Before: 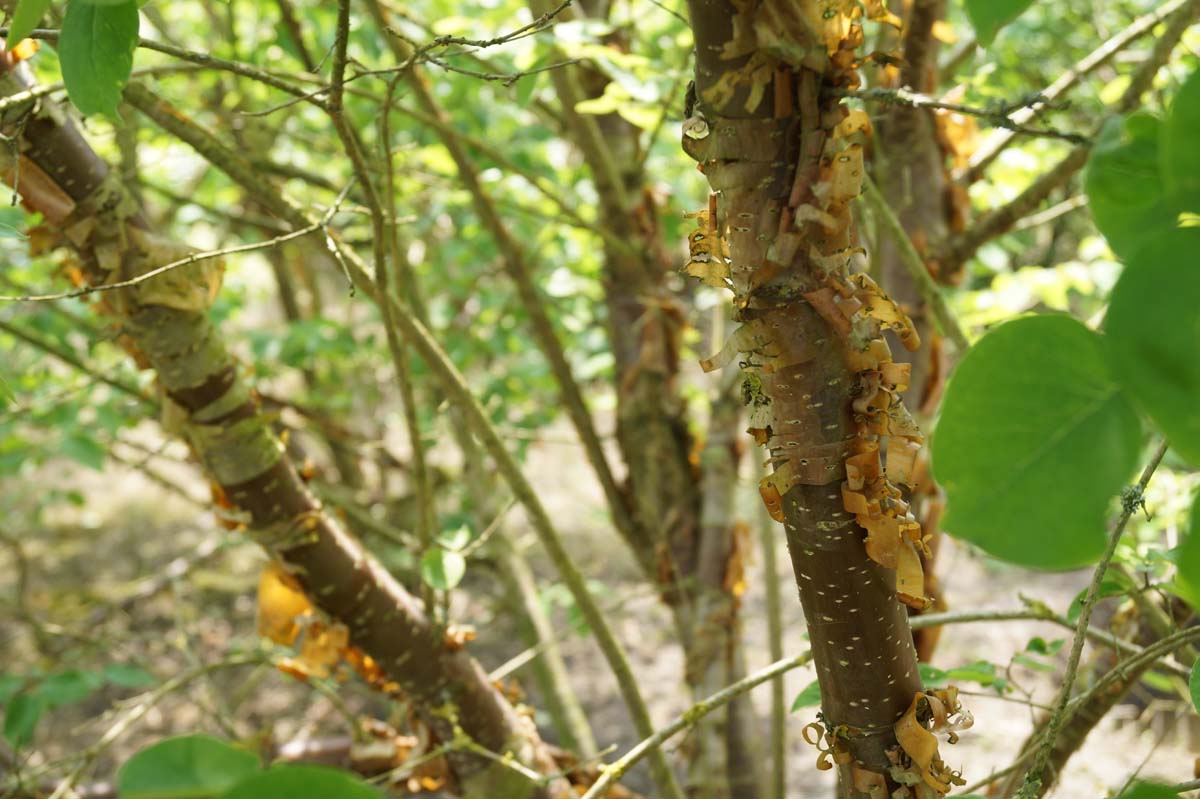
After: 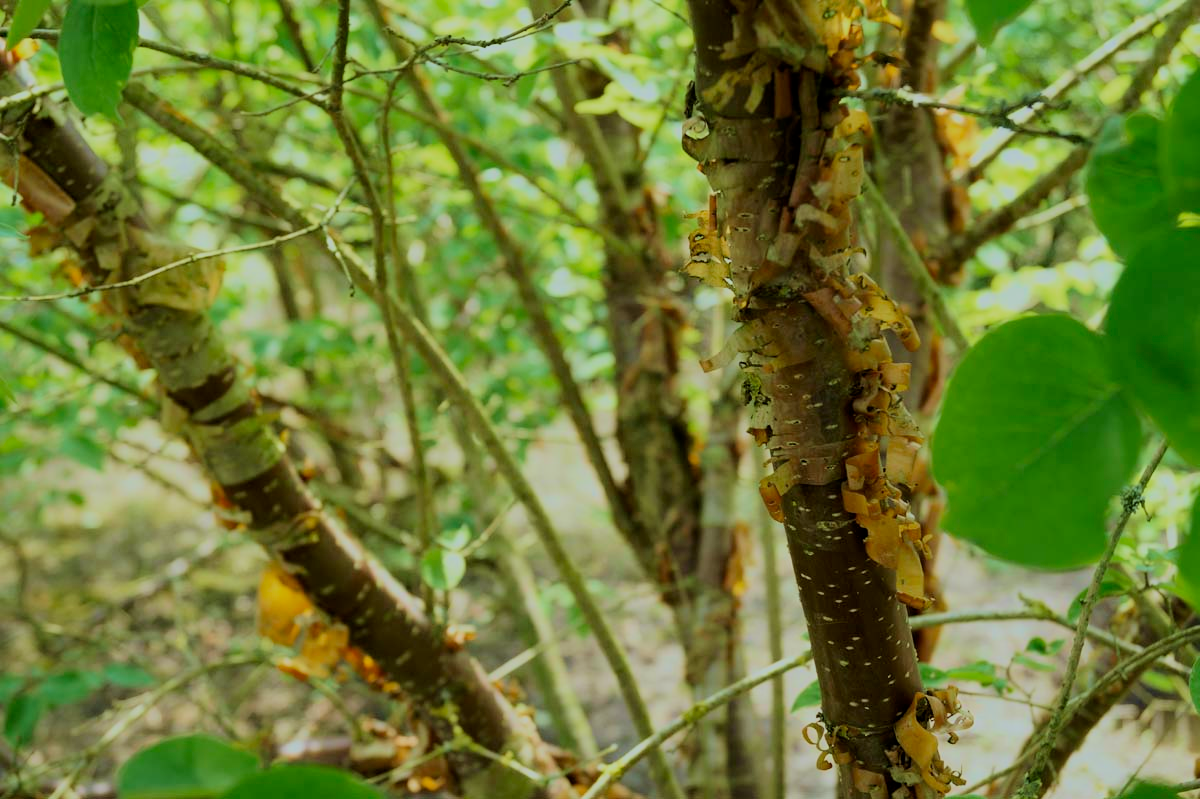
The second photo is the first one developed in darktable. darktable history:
color calibration: gray › normalize channels true, illuminant as shot in camera, x 0.359, y 0.362, temperature 4549.33 K, gamut compression 0.014
contrast brightness saturation: contrast 0.133, brightness -0.048, saturation 0.164
filmic rgb: middle gray luminance 17.95%, black relative exposure -7.55 EV, white relative exposure 8.5 EV, threshold 2.99 EV, target black luminance 0%, hardness 2.23, latitude 18.86%, contrast 0.868, highlights saturation mix 5.56%, shadows ↔ highlights balance 10.55%, color science v6 (2022), enable highlight reconstruction true
velvia: on, module defaults
